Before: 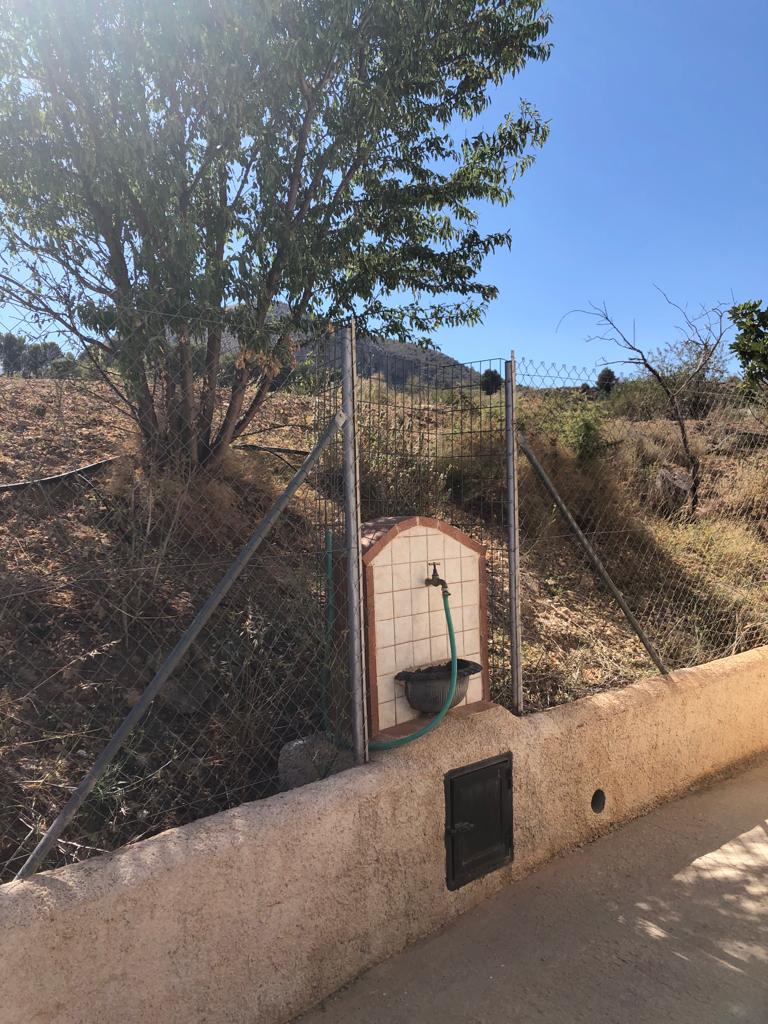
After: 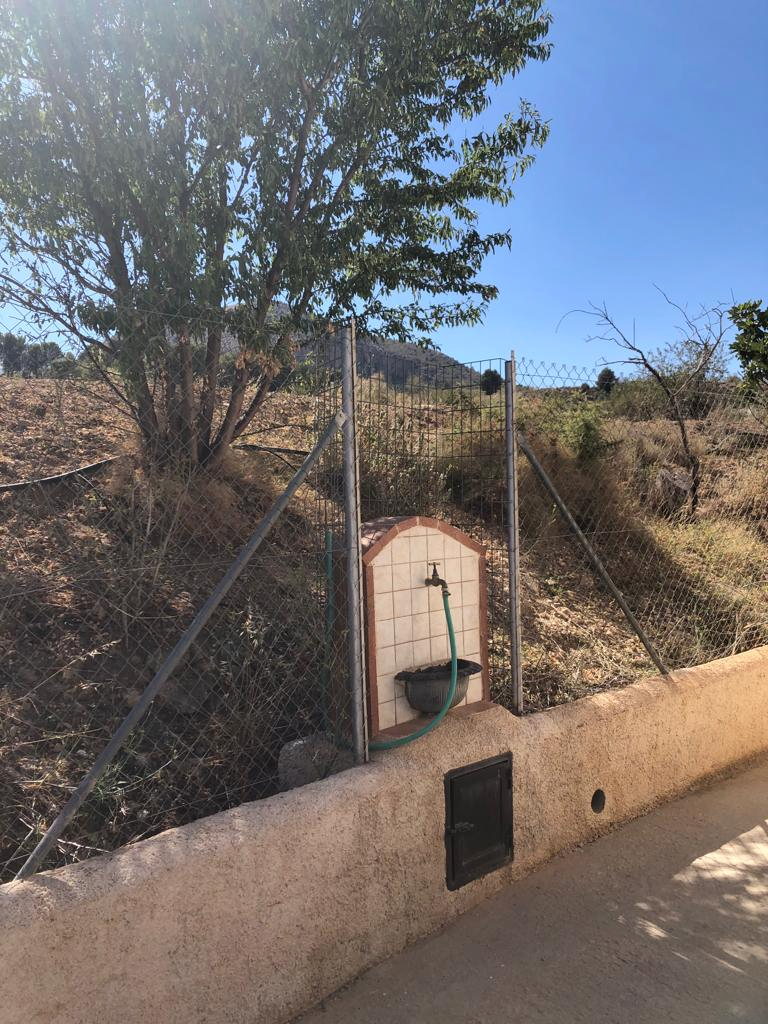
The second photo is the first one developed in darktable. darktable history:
shadows and highlights: shadows 32.87, highlights -46.65, compress 49.75%, soften with gaussian
levels: mode automatic, levels [0.073, 0.497, 0.972]
